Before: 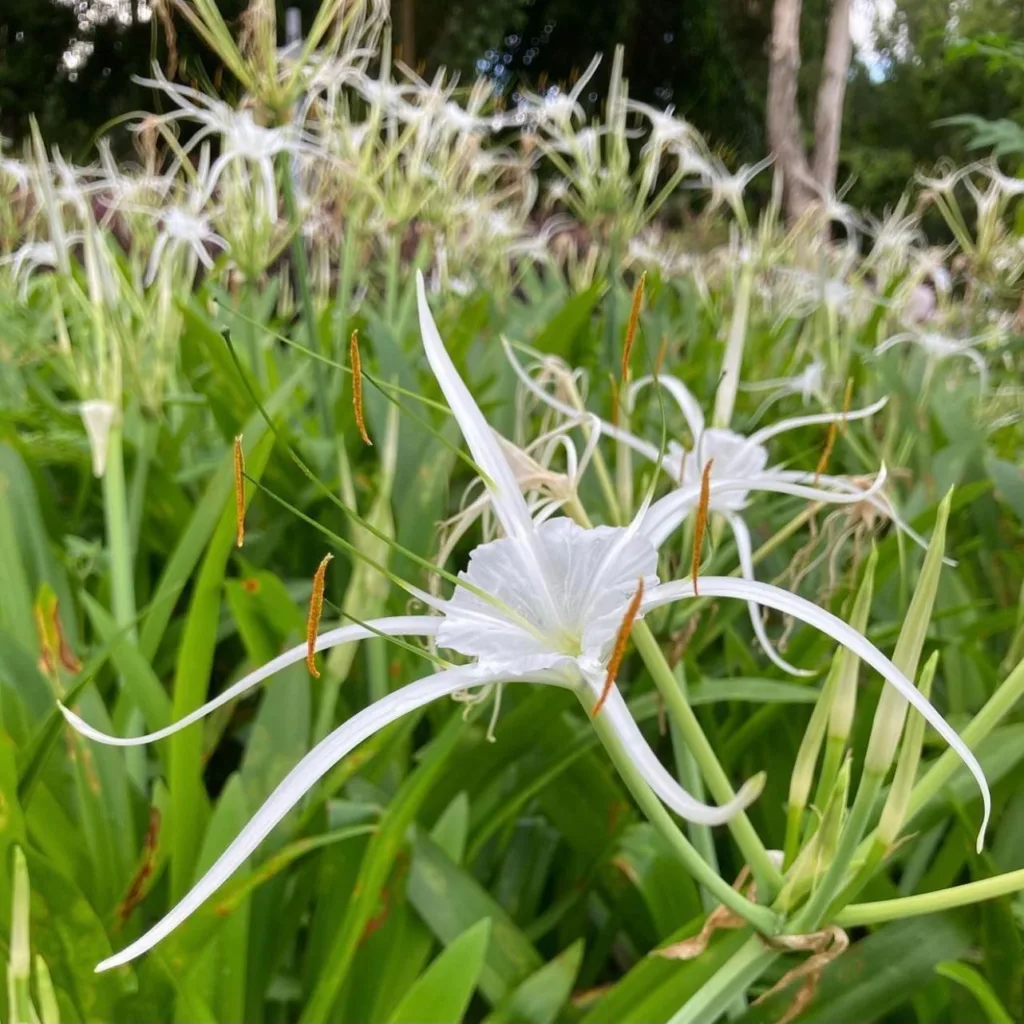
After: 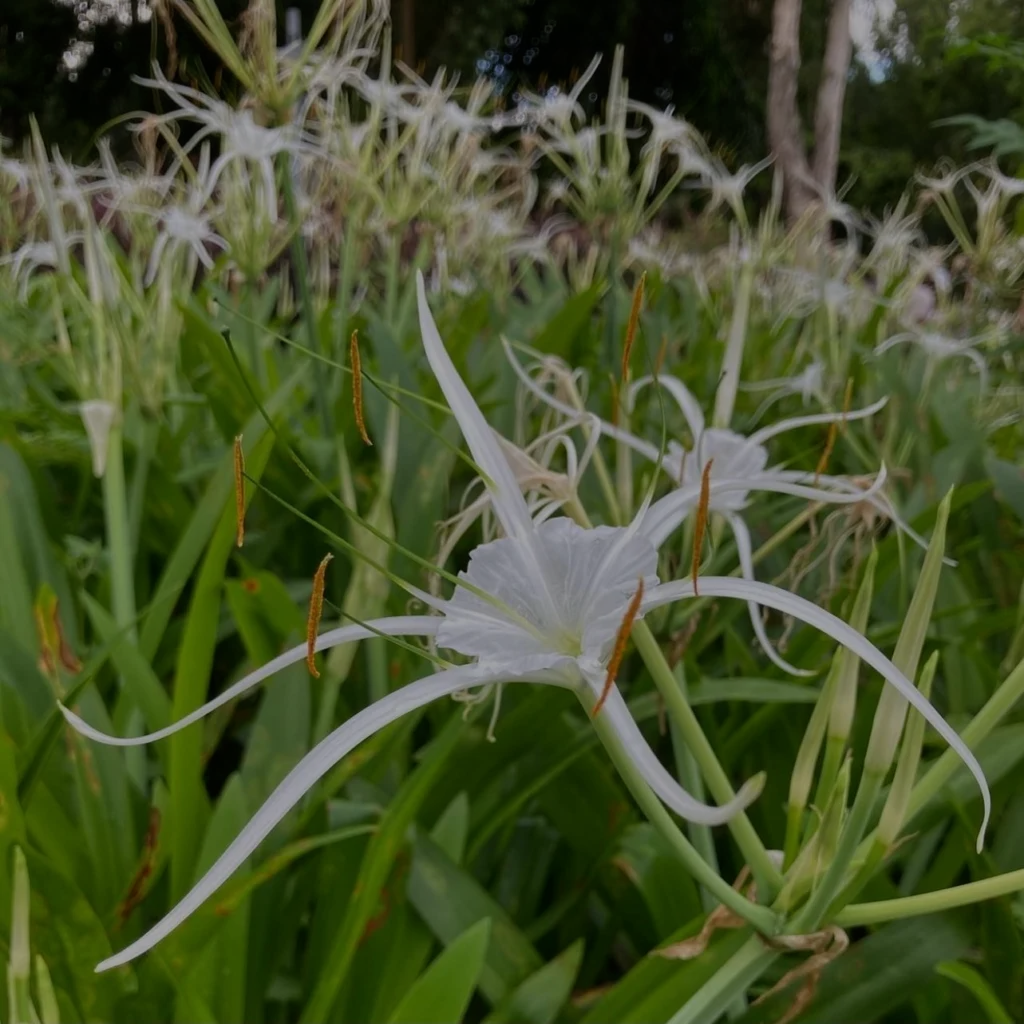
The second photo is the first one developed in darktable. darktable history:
exposure: exposure -1.418 EV, compensate highlight preservation false
